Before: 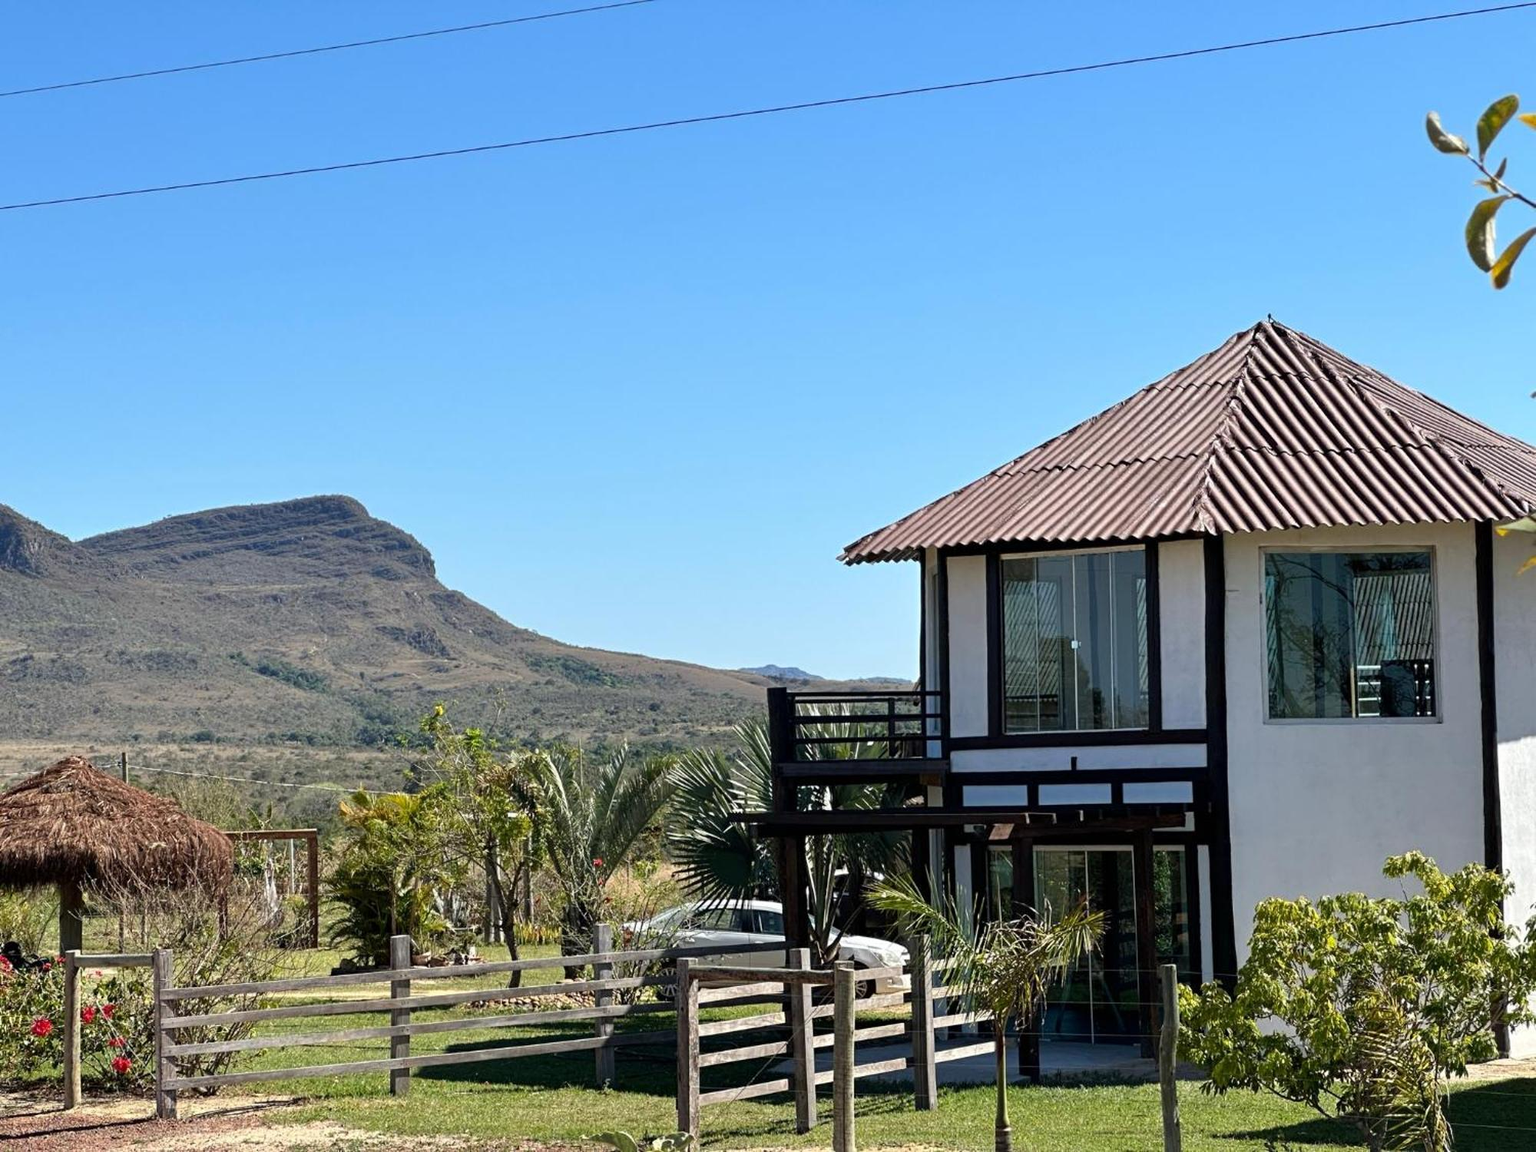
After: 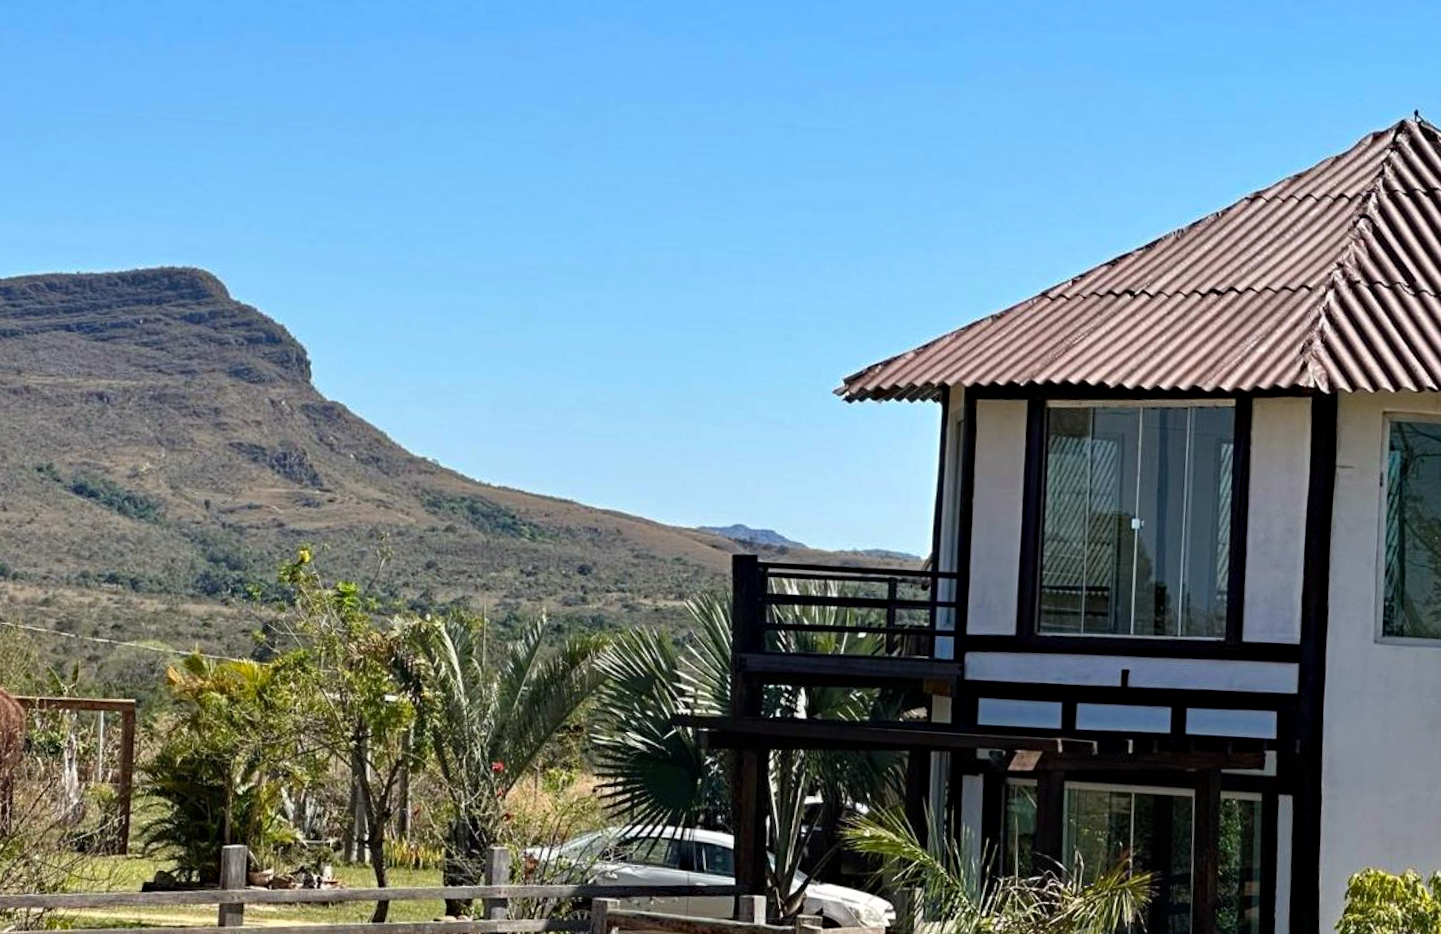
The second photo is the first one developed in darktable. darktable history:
haze removal: compatibility mode true, adaptive false
crop and rotate: angle -3.68°, left 9.77%, top 20.5%, right 12.134%, bottom 12.017%
